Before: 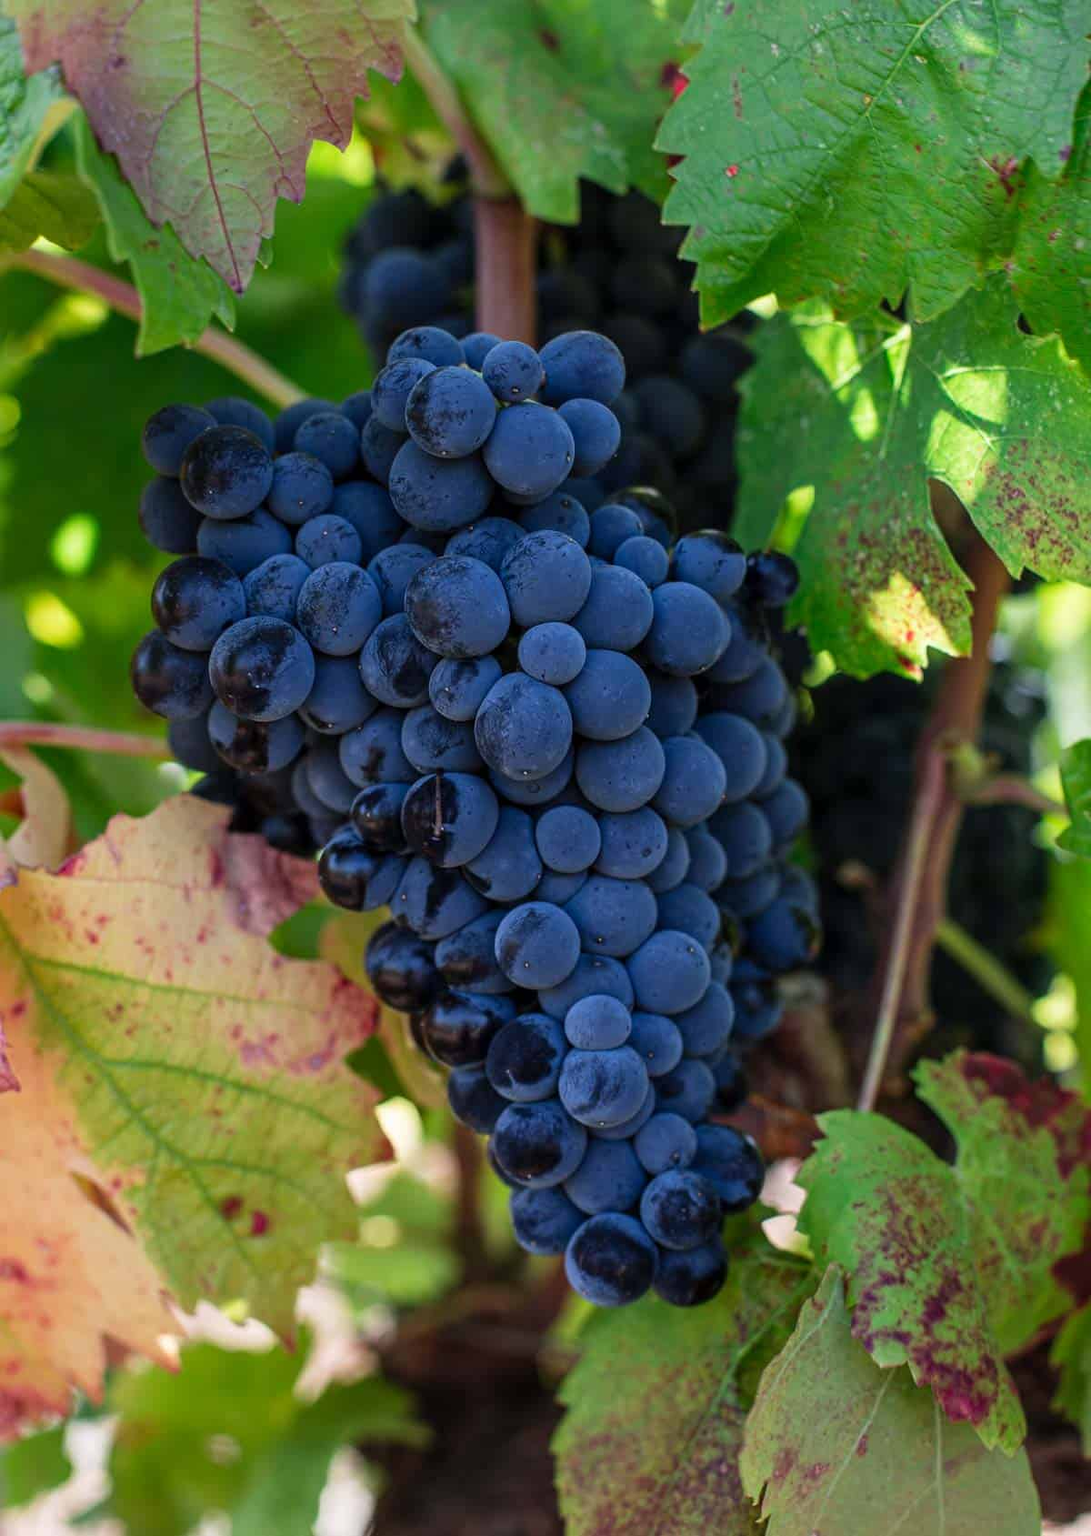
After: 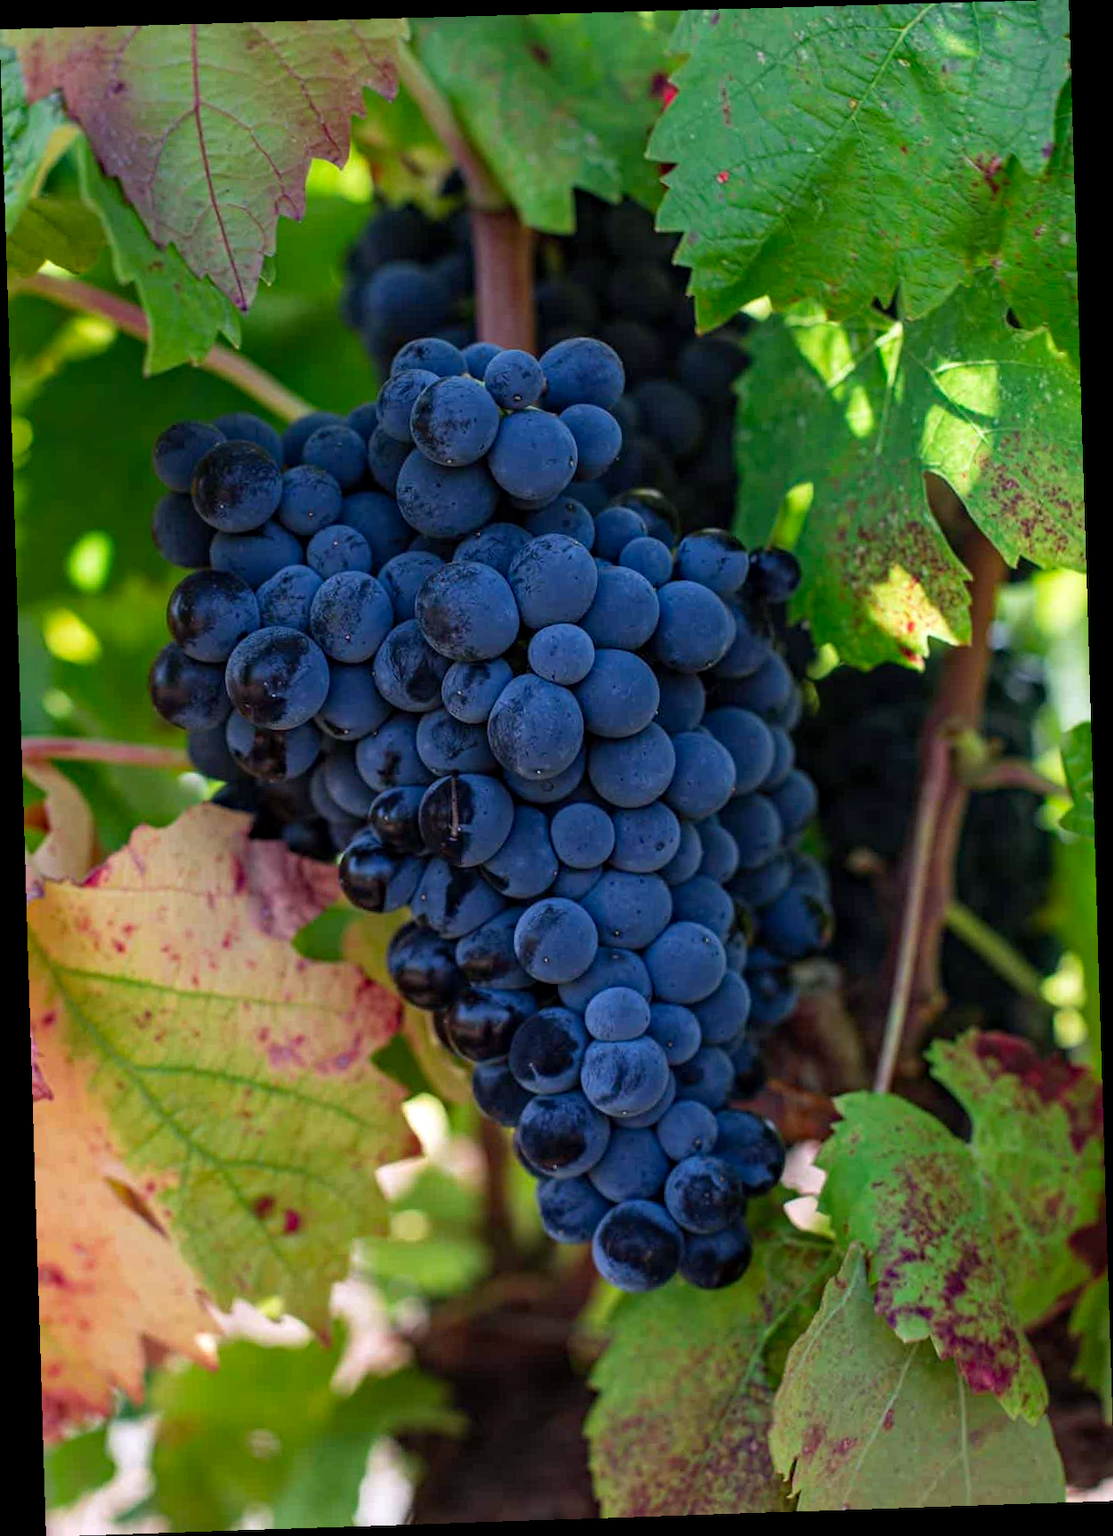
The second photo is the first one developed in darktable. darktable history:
rotate and perspective: rotation -1.77°, lens shift (horizontal) 0.004, automatic cropping off
haze removal: compatibility mode true, adaptive false
